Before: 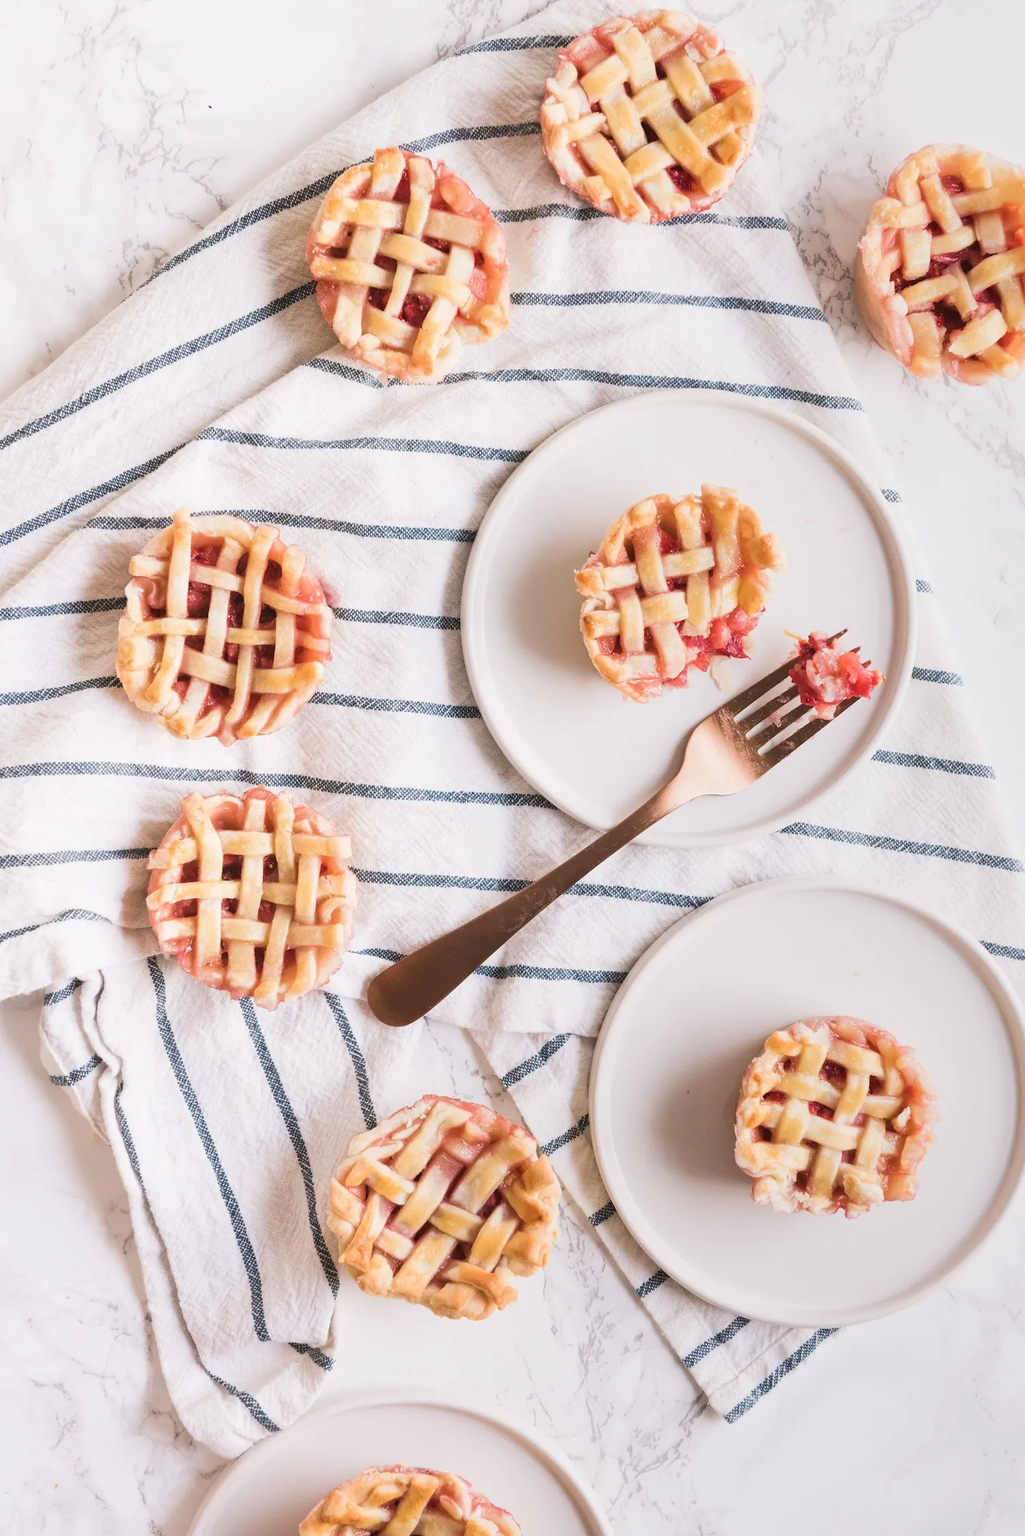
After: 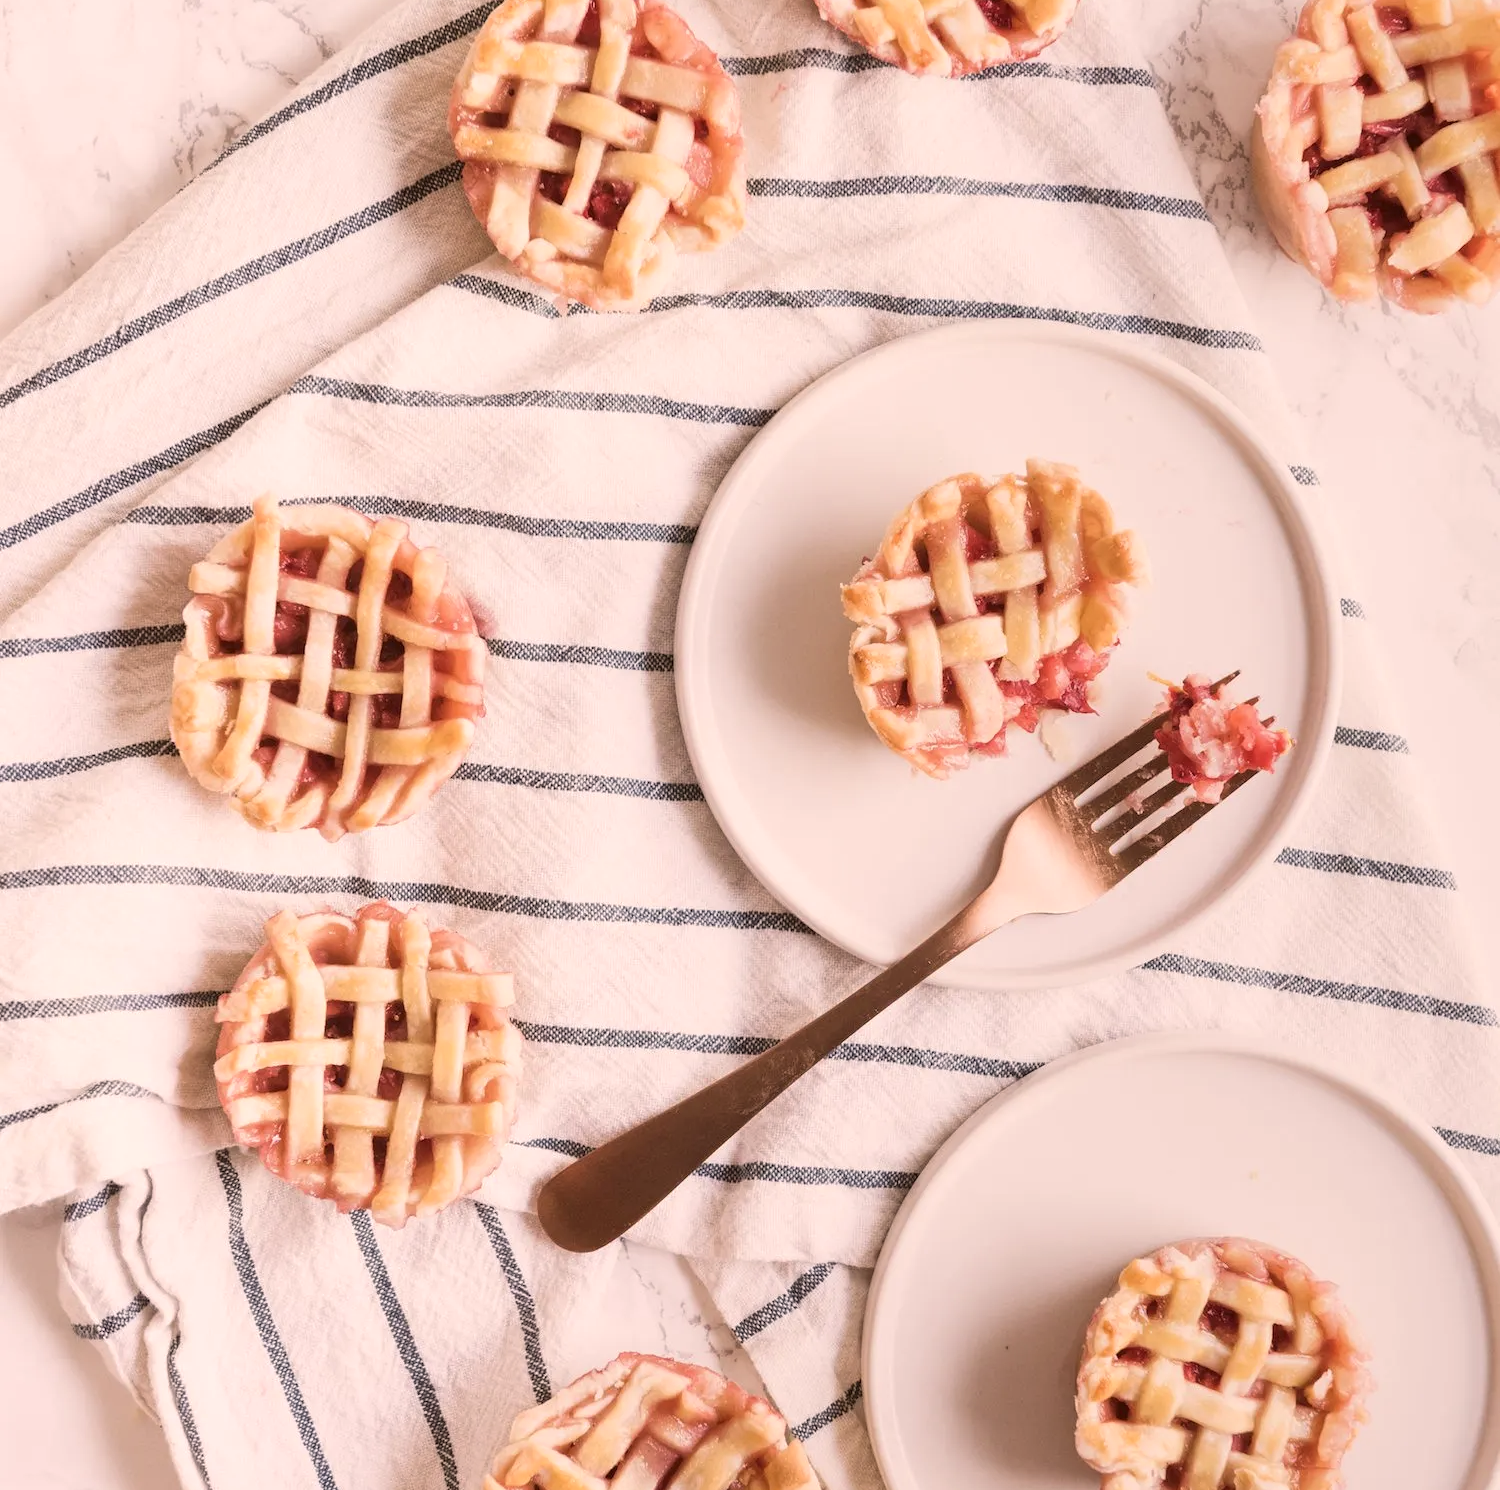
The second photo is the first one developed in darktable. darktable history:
color correction: highlights a* 10.24, highlights b* 9.7, shadows a* 7.97, shadows b* 8.57, saturation 0.807
crop: top 11.14%, bottom 22.563%
